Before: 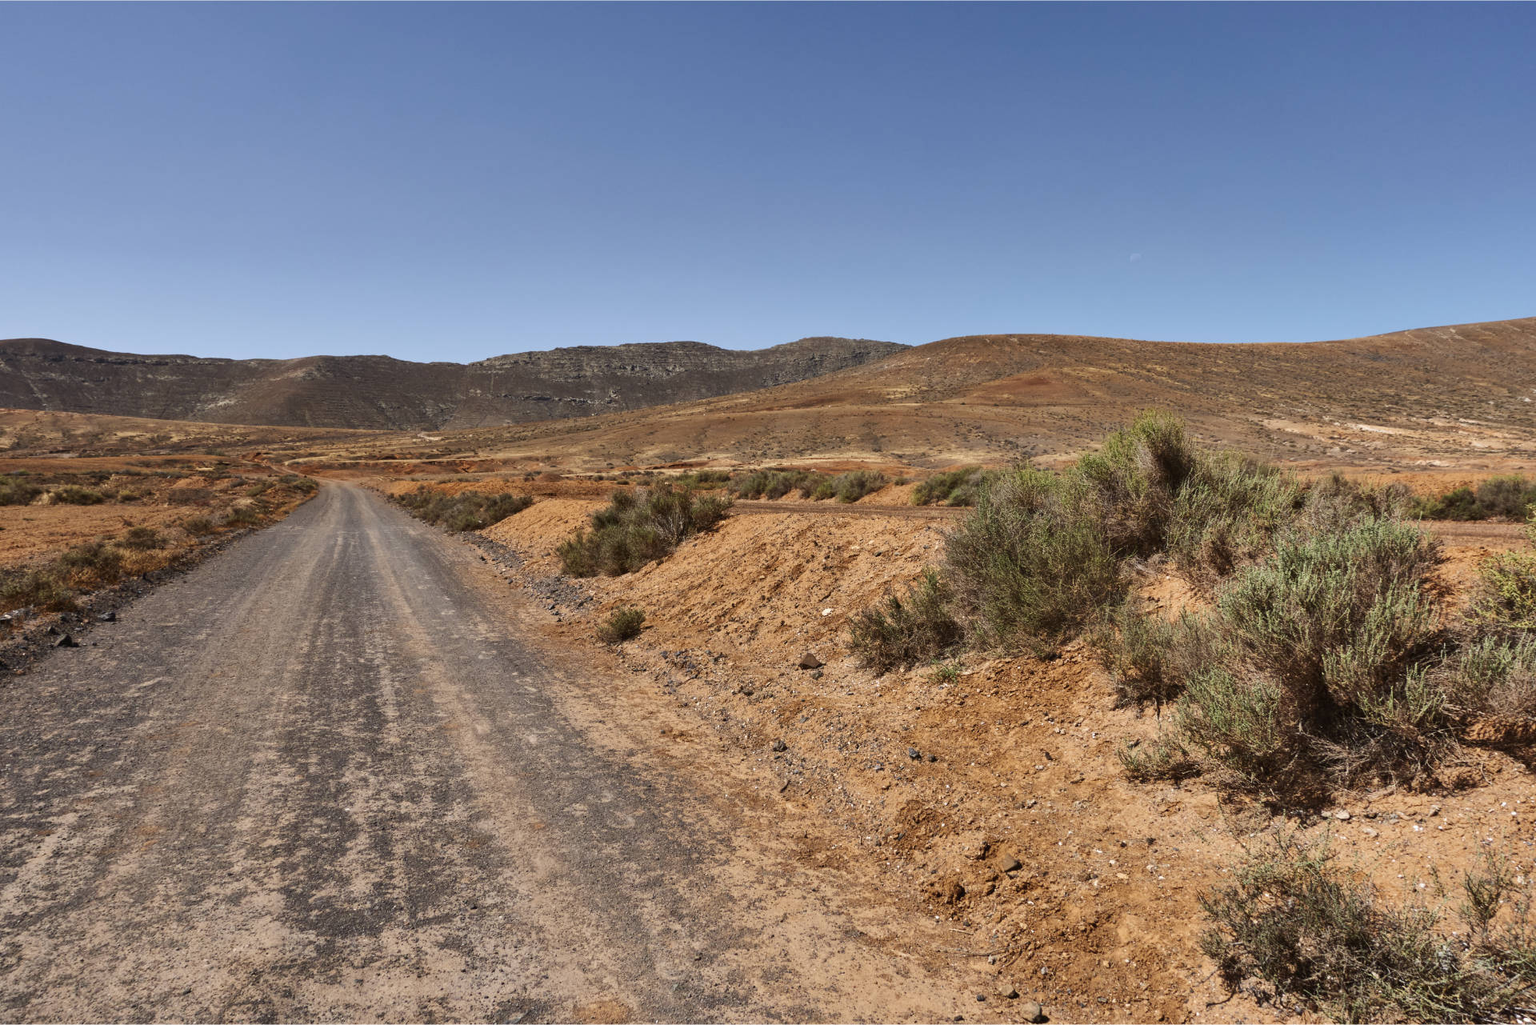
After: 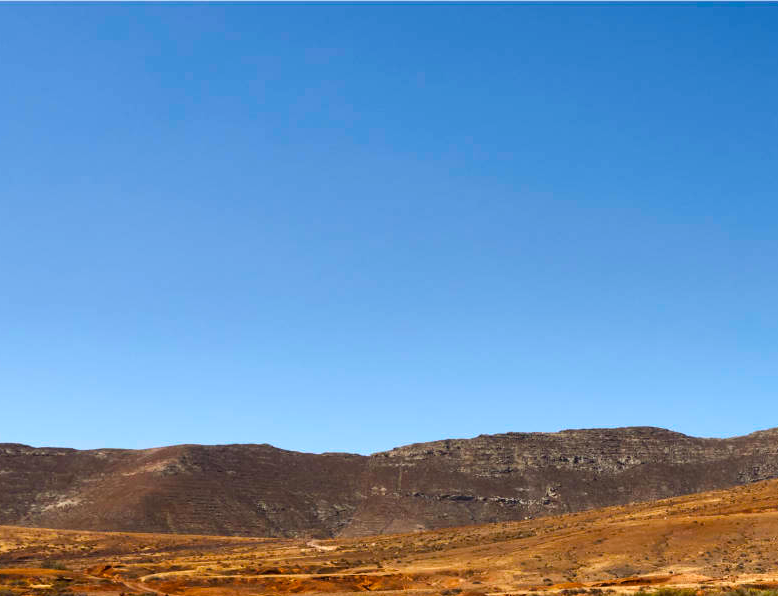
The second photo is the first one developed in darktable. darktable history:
crop and rotate: left 11.249%, top 0.059%, right 48.225%, bottom 53.393%
tone equalizer: edges refinement/feathering 500, mask exposure compensation -1.57 EV, preserve details no
color balance rgb: linear chroma grading › global chroma 14.501%, perceptual saturation grading › global saturation 25.005%, perceptual brilliance grading › highlights 9.923%, perceptual brilliance grading › mid-tones 5.79%, global vibrance 5.84%
